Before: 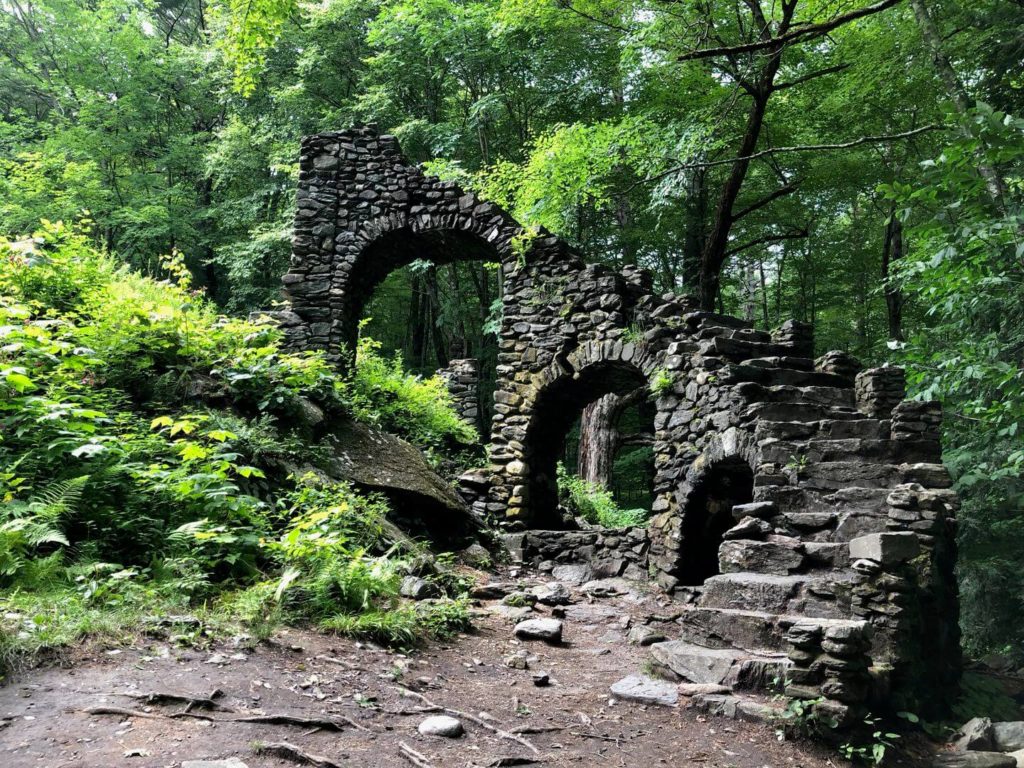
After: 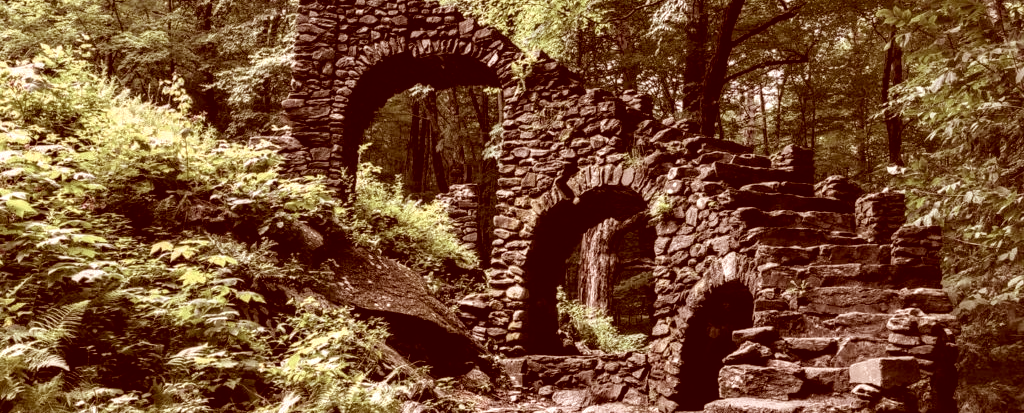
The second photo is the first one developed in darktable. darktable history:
contrast brightness saturation: contrast -0.056, saturation -0.401
local contrast: detail 150%
crop and rotate: top 22.846%, bottom 23.305%
color correction: highlights a* 9.13, highlights b* 9.02, shadows a* 39.34, shadows b* 39.94, saturation 0.769
